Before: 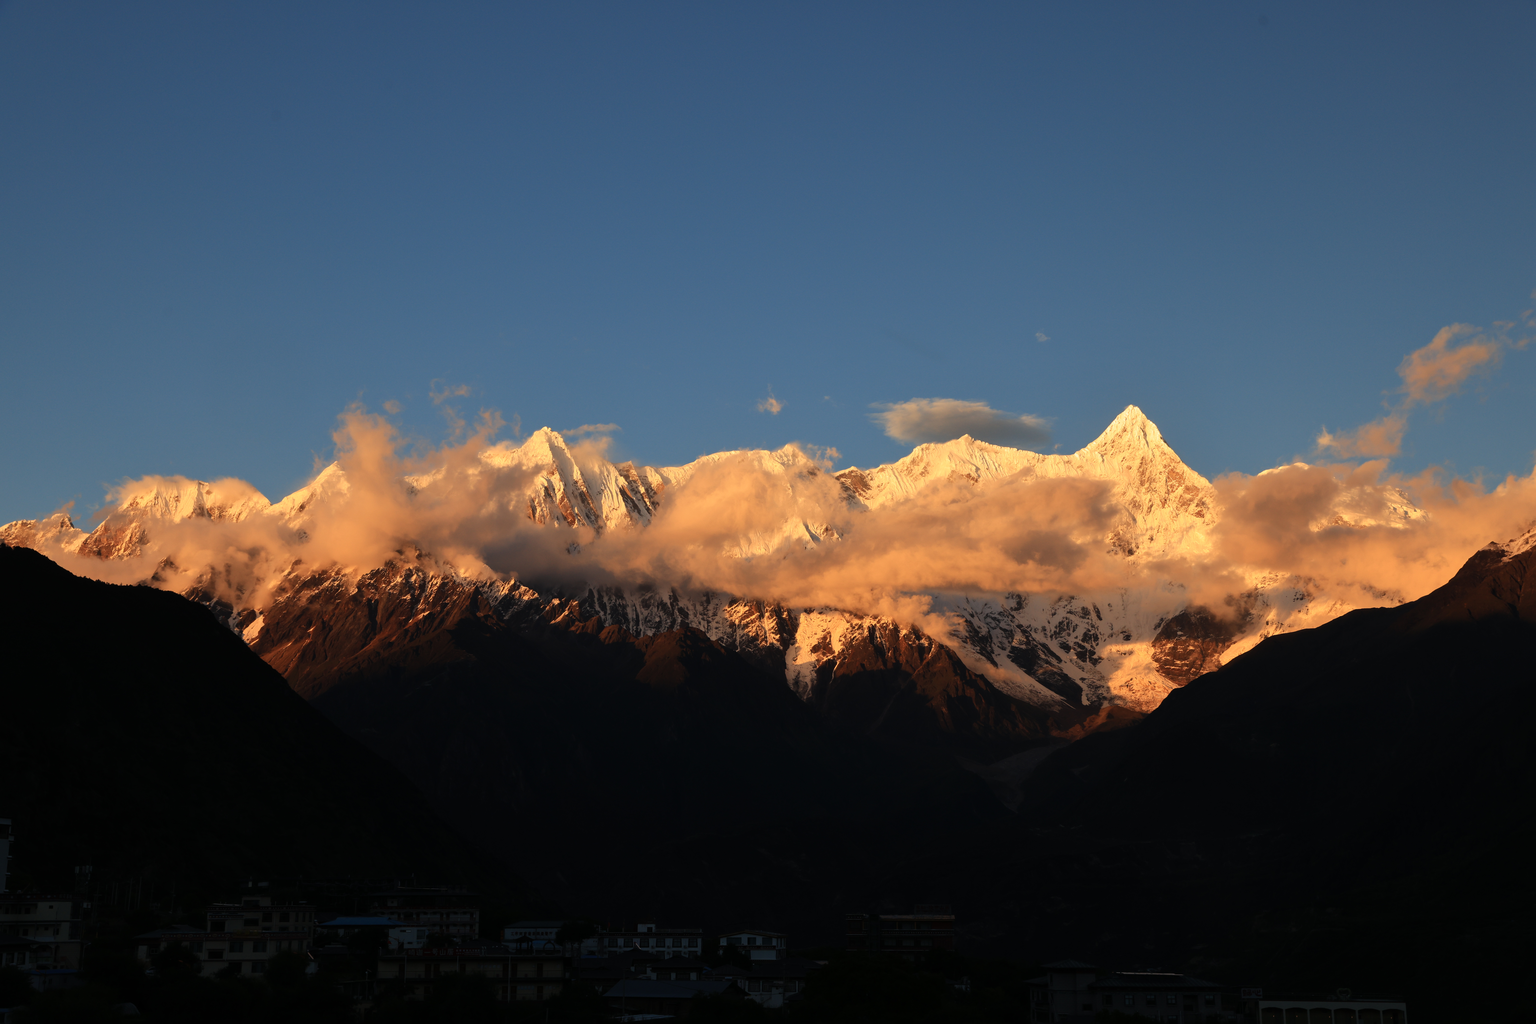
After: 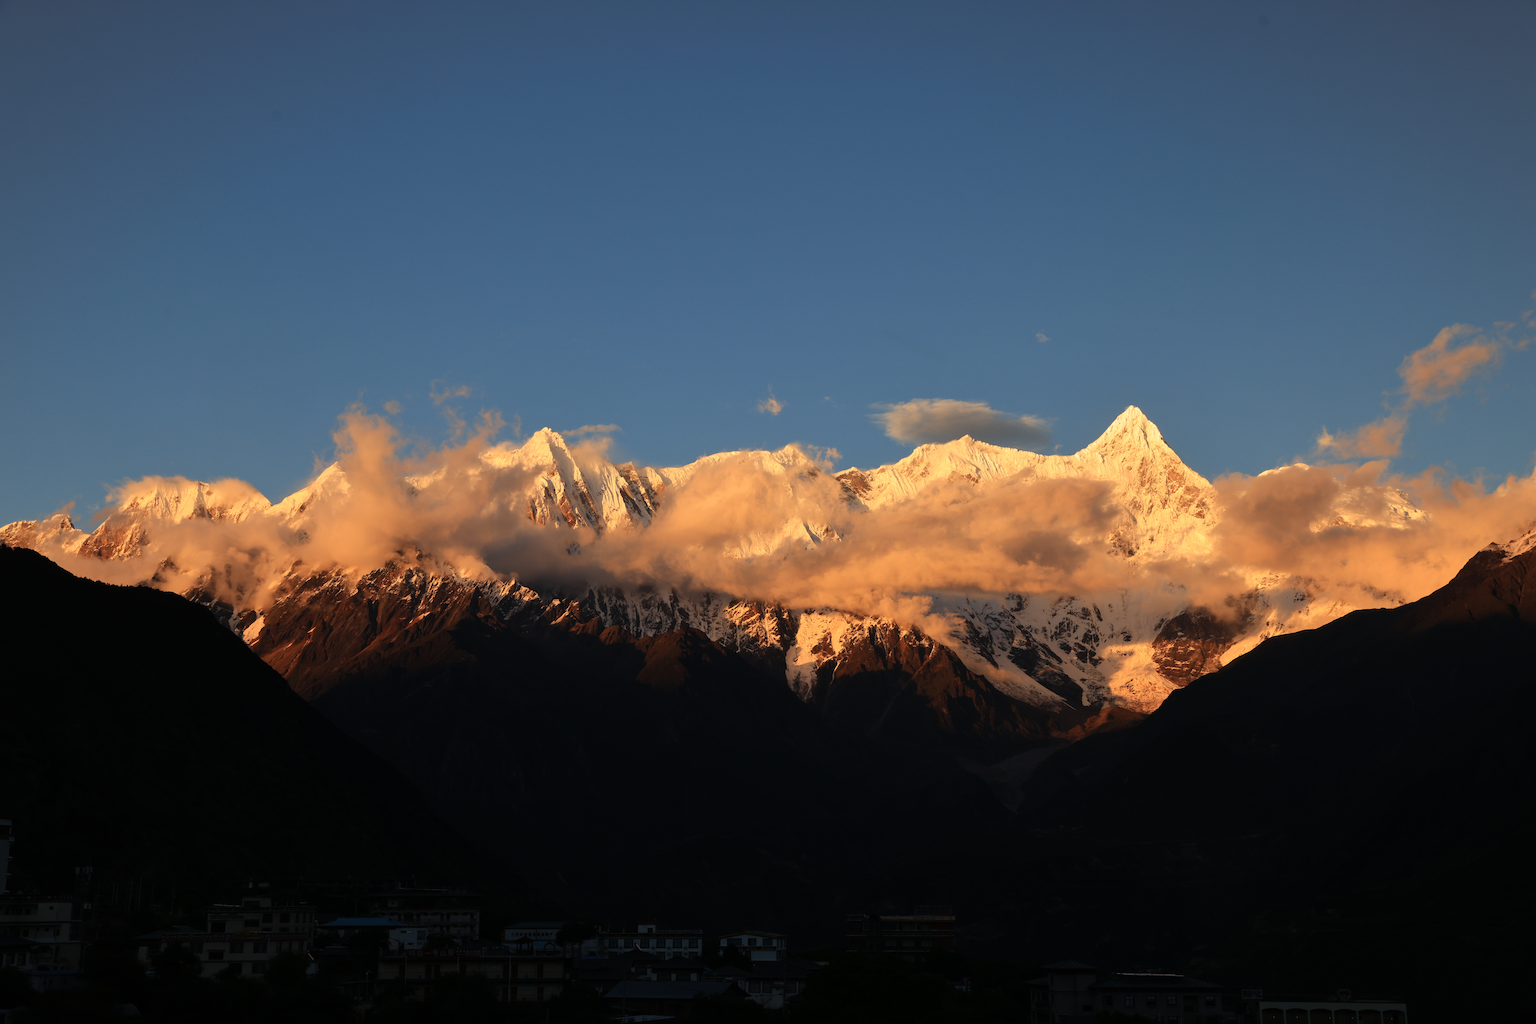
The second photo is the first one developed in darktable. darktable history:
vignetting: fall-off start 98.84%, fall-off radius 100.97%, brightness -0.275, width/height ratio 1.426, unbound false
